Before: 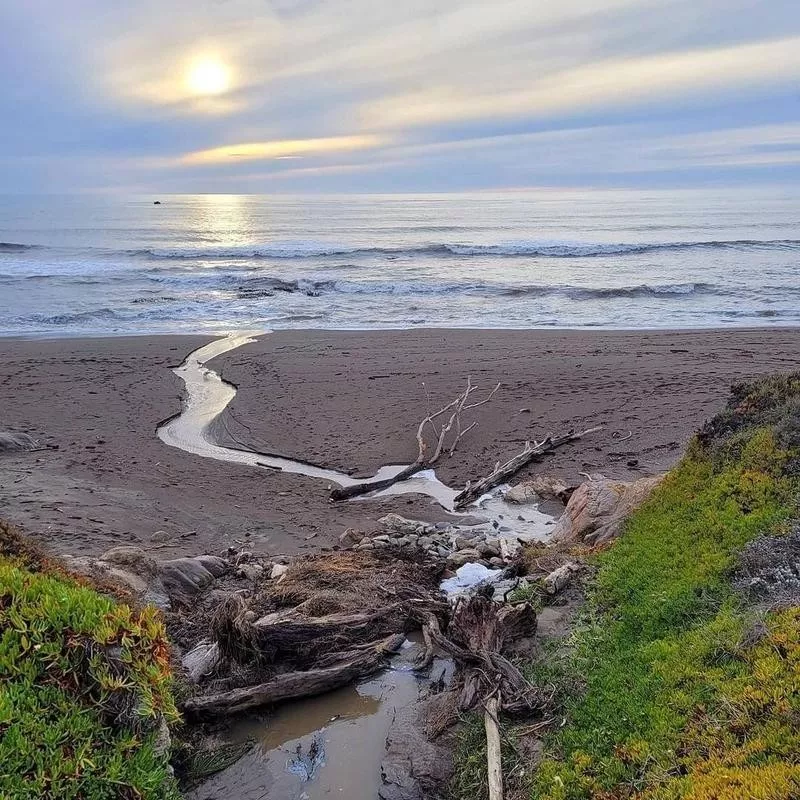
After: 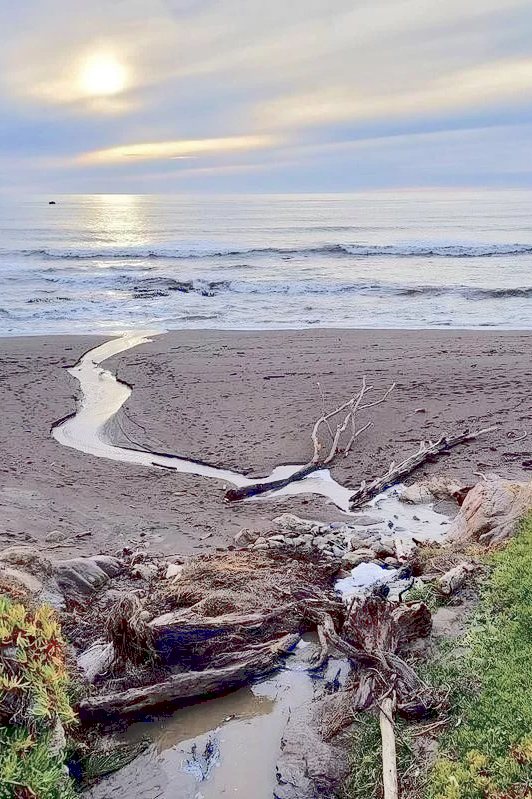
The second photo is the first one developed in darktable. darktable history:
exposure: black level correction 0.01, exposure 0.009 EV, compensate highlight preservation false
crop and rotate: left 13.368%, right 20.032%
shadows and highlights: soften with gaussian
velvia: strength 39.95%
contrast brightness saturation: brightness 0.185, saturation -0.485
tone curve: curves: ch0 [(0, 0) (0.003, 0.195) (0.011, 0.196) (0.025, 0.196) (0.044, 0.196) (0.069, 0.196) (0.1, 0.196) (0.136, 0.197) (0.177, 0.207) (0.224, 0.224) (0.277, 0.268) (0.335, 0.336) (0.399, 0.424) (0.468, 0.533) (0.543, 0.632) (0.623, 0.715) (0.709, 0.789) (0.801, 0.85) (0.898, 0.906) (1, 1)], color space Lab, linked channels, preserve colors none
